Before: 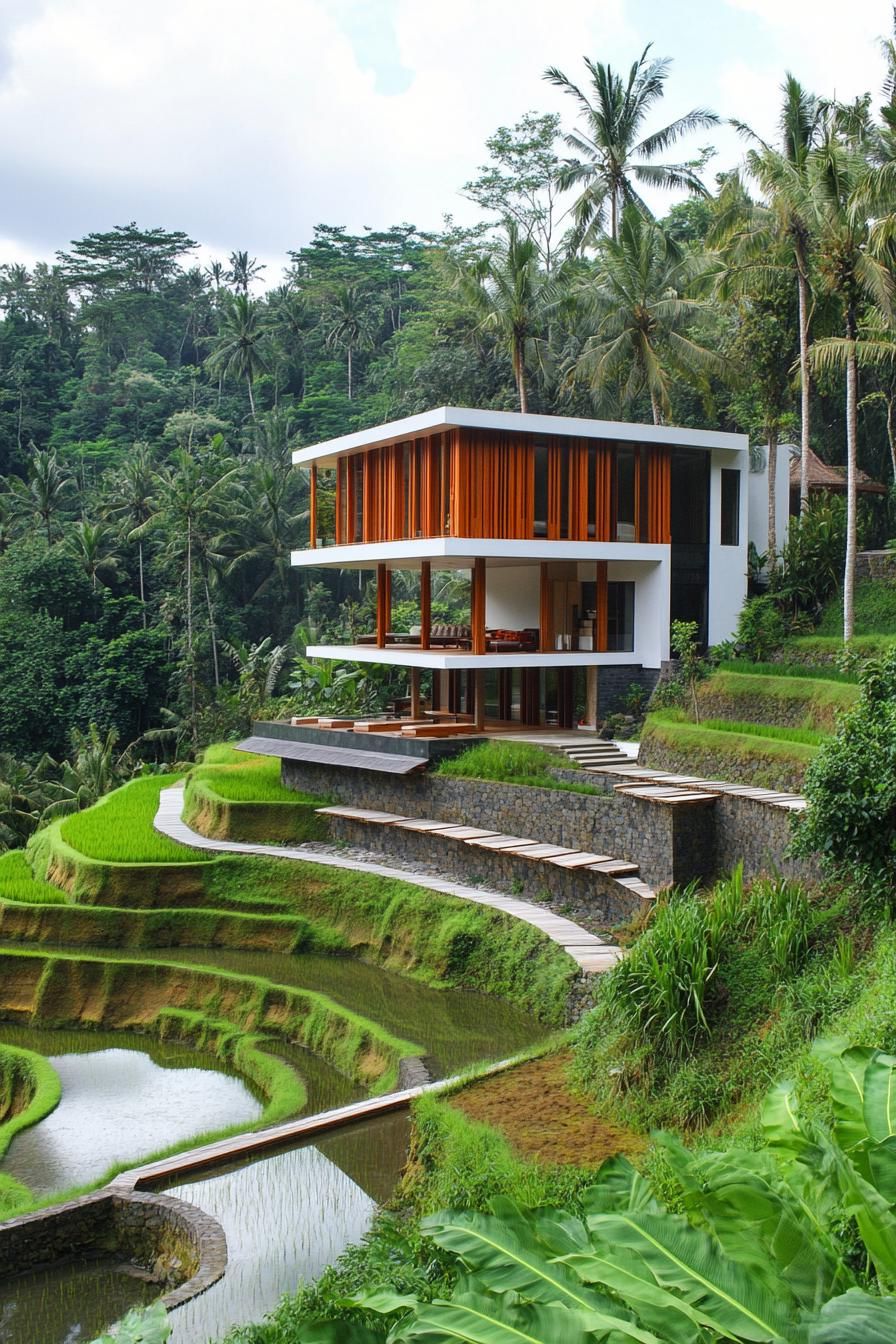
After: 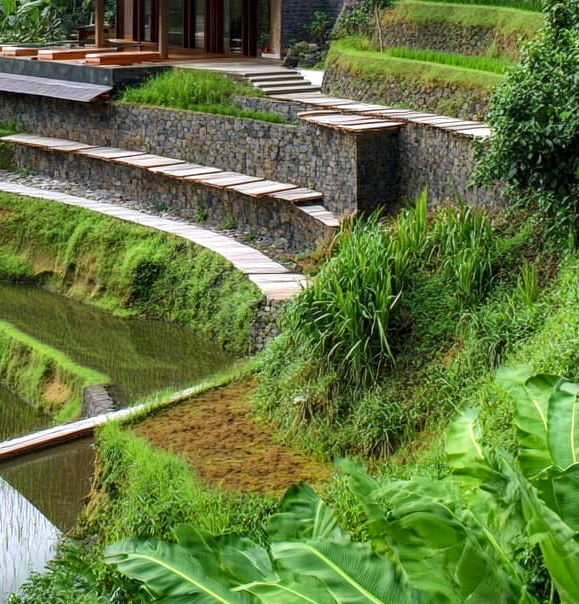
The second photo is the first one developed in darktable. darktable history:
crop and rotate: left 35.35%, top 50.032%, bottom 4.972%
local contrast: detail 130%
haze removal: compatibility mode true, adaptive false
exposure: exposure 0.162 EV, compensate highlight preservation false
